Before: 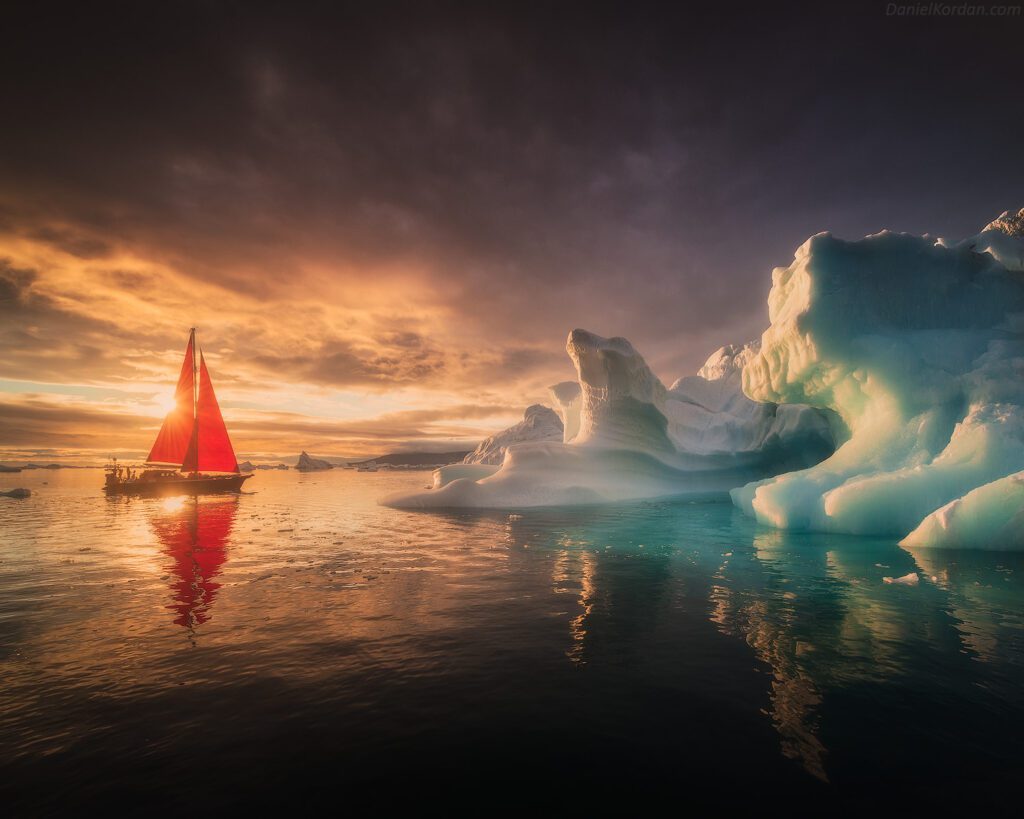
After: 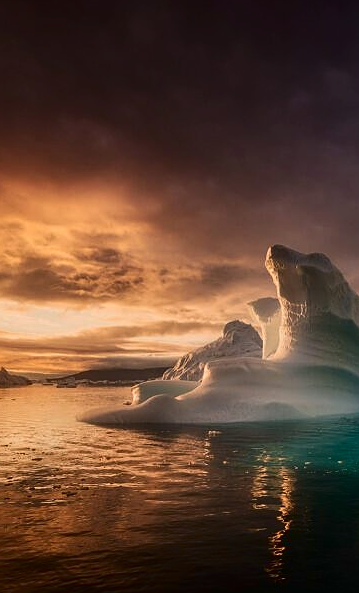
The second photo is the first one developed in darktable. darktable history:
sharpen: on, module defaults
crop and rotate: left 29.463%, top 10.293%, right 35.462%, bottom 17.231%
contrast brightness saturation: contrast 0.187, brightness -0.23, saturation 0.11
